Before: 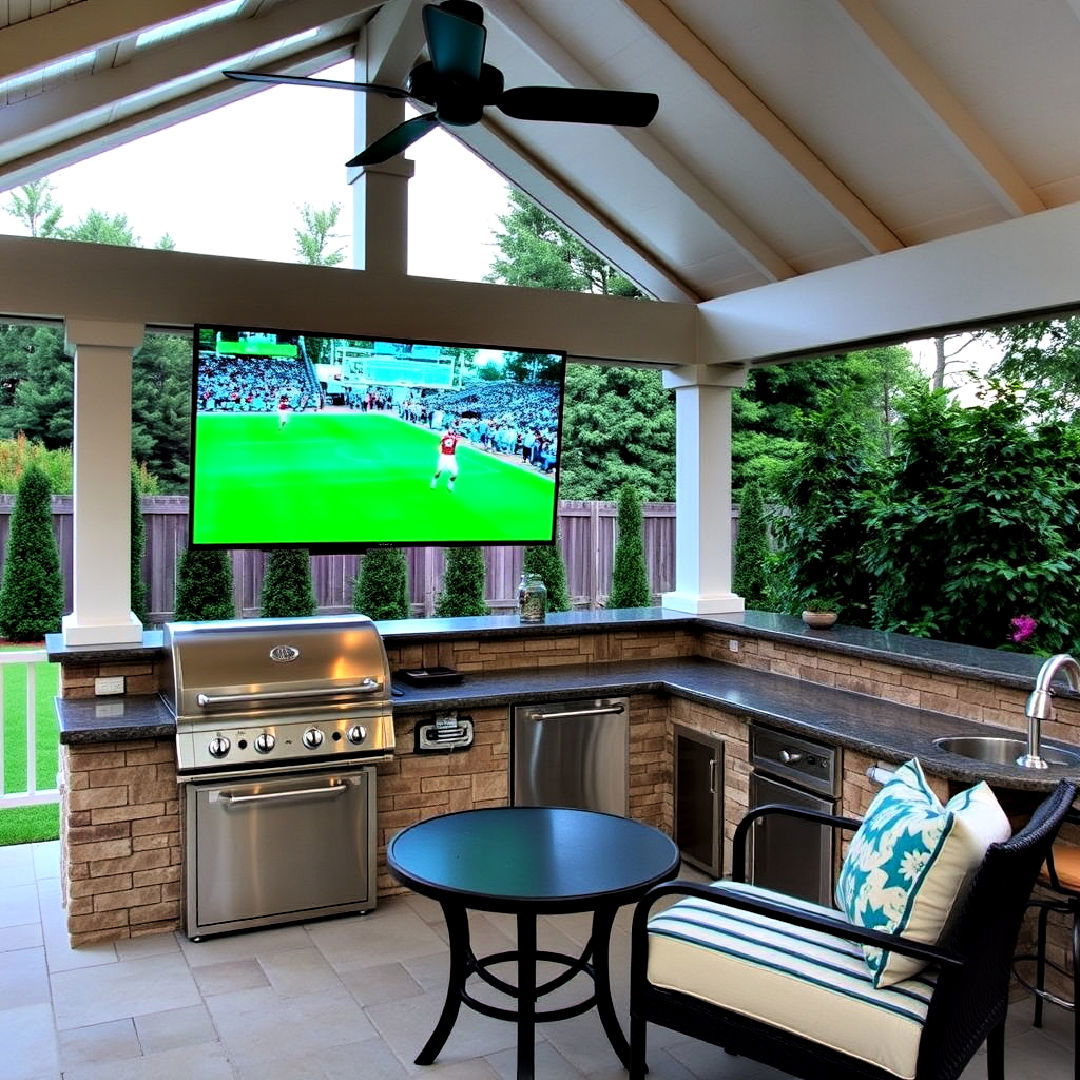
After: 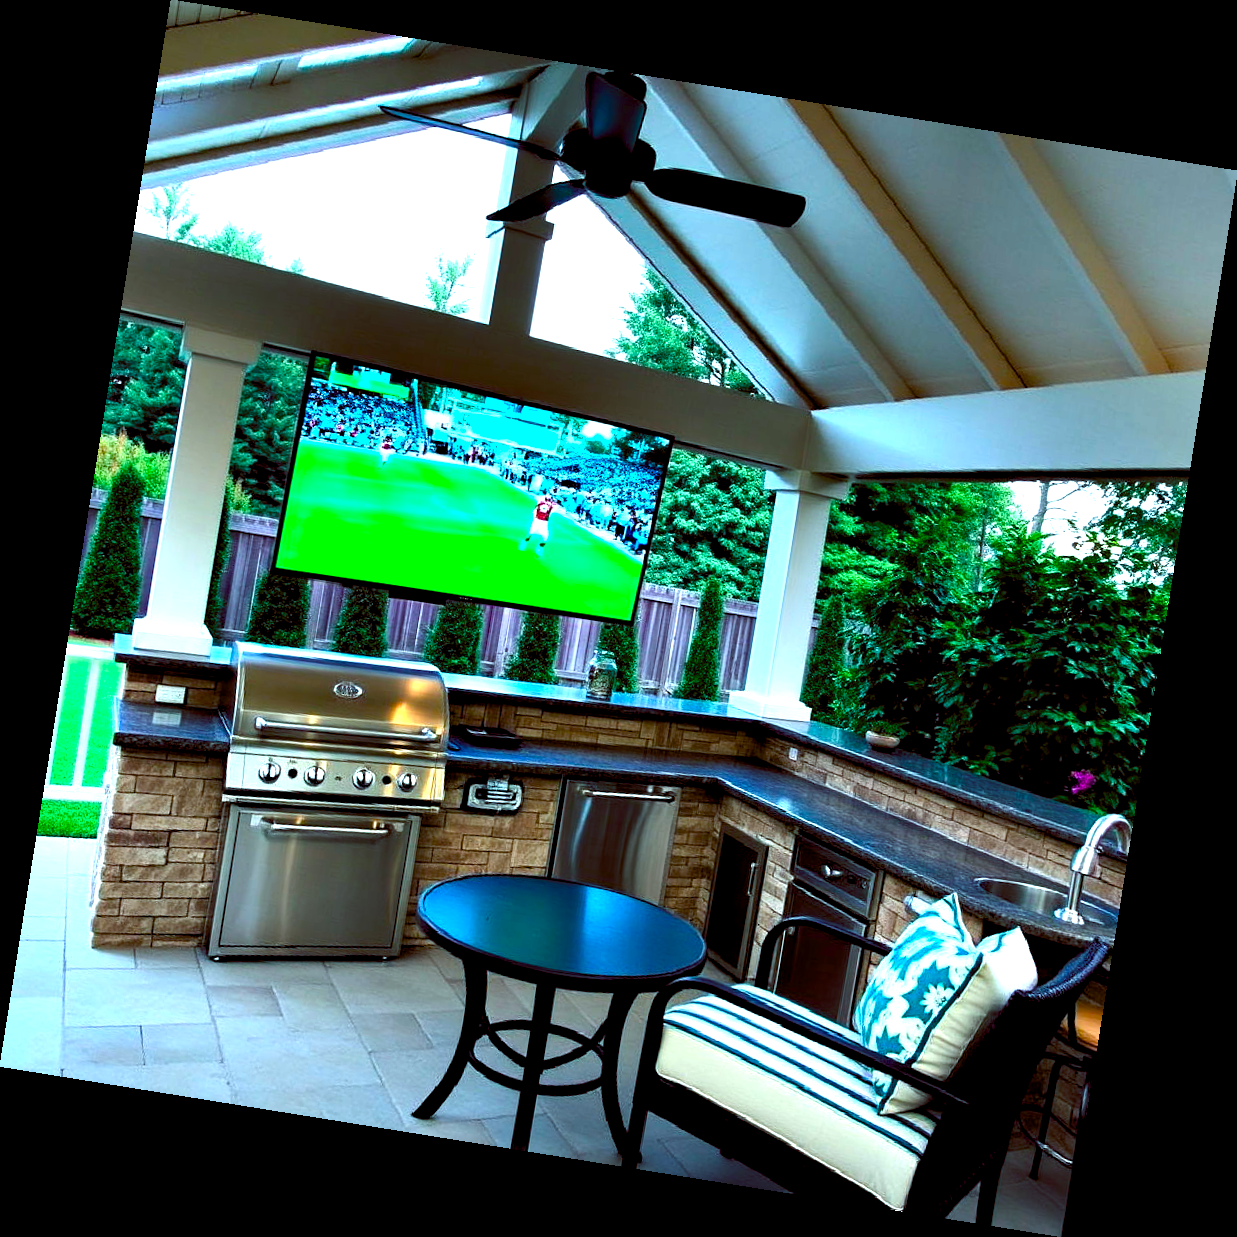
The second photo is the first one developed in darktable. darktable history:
rotate and perspective: rotation 9.12°, automatic cropping off
color balance rgb: shadows lift › luminance -7.7%, shadows lift › chroma 2.13%, shadows lift › hue 200.79°, power › luminance -7.77%, power › chroma 2.27%, power › hue 220.69°, highlights gain › luminance 15.15%, highlights gain › chroma 4%, highlights gain › hue 209.35°, global offset › luminance -0.21%, global offset › chroma 0.27%, perceptual saturation grading › global saturation 24.42%, perceptual saturation grading › highlights -24.42%, perceptual saturation grading › mid-tones 24.42%, perceptual saturation grading › shadows 40%, perceptual brilliance grading › global brilliance -5%, perceptual brilliance grading › highlights 24.42%, perceptual brilliance grading › mid-tones 7%, perceptual brilliance grading › shadows -5%
